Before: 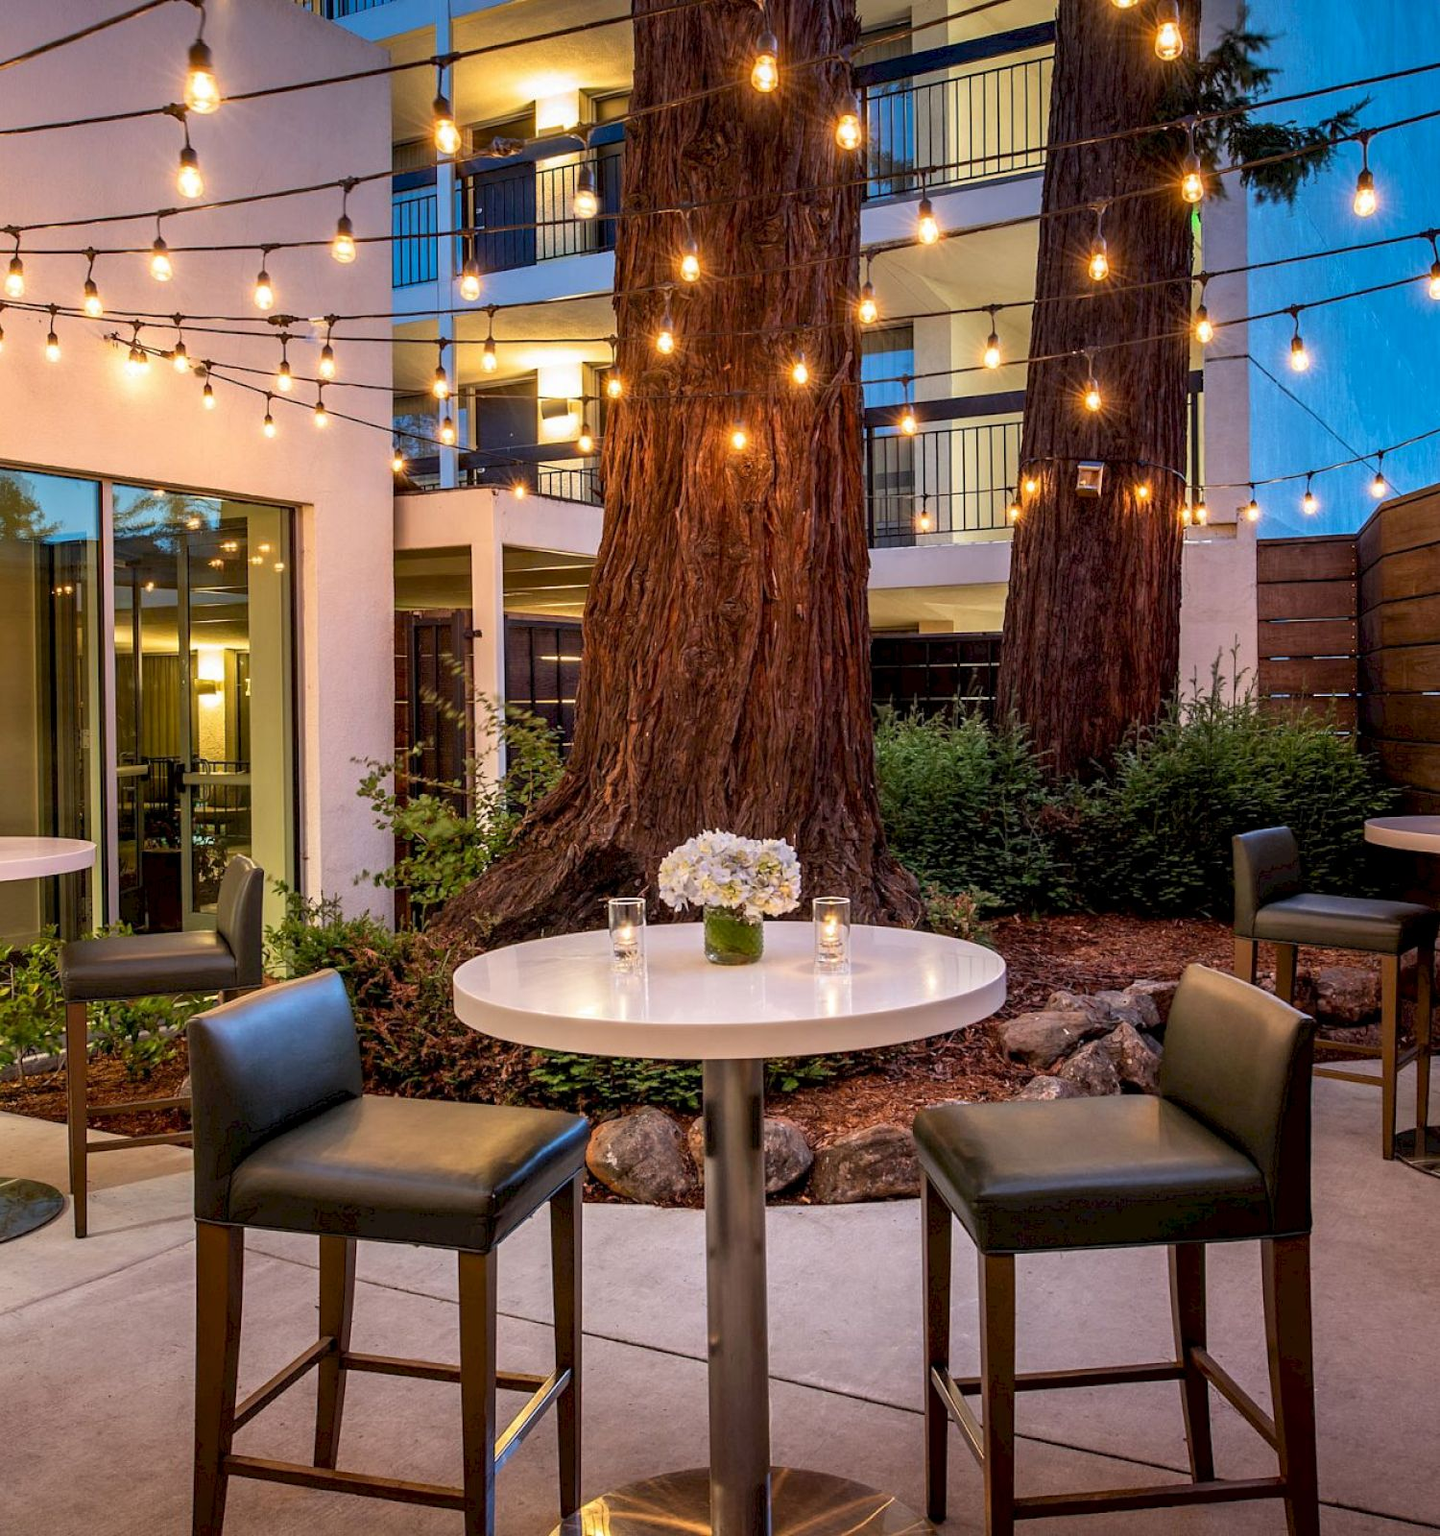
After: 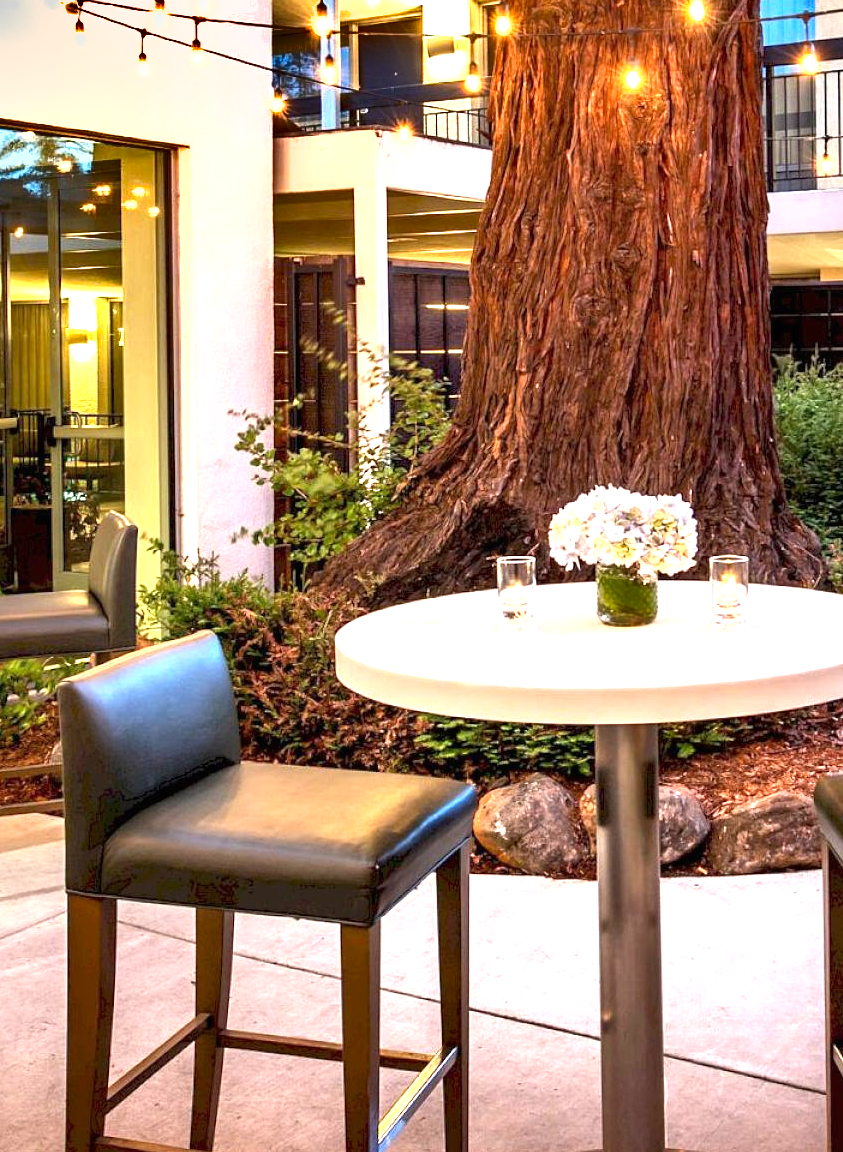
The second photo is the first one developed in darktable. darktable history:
tone equalizer: -8 EV -0.719 EV, -7 EV -0.699 EV, -6 EV -0.634 EV, -5 EV -0.414 EV, -3 EV 0.379 EV, -2 EV 0.6 EV, -1 EV 0.686 EV, +0 EV 0.726 EV, smoothing diameter 24.8%, edges refinement/feathering 6.1, preserve details guided filter
shadows and highlights: soften with gaussian
crop: left 9.178%, top 23.718%, right 34.568%, bottom 4.23%
exposure: black level correction 0, exposure 0.704 EV, compensate highlight preservation false
